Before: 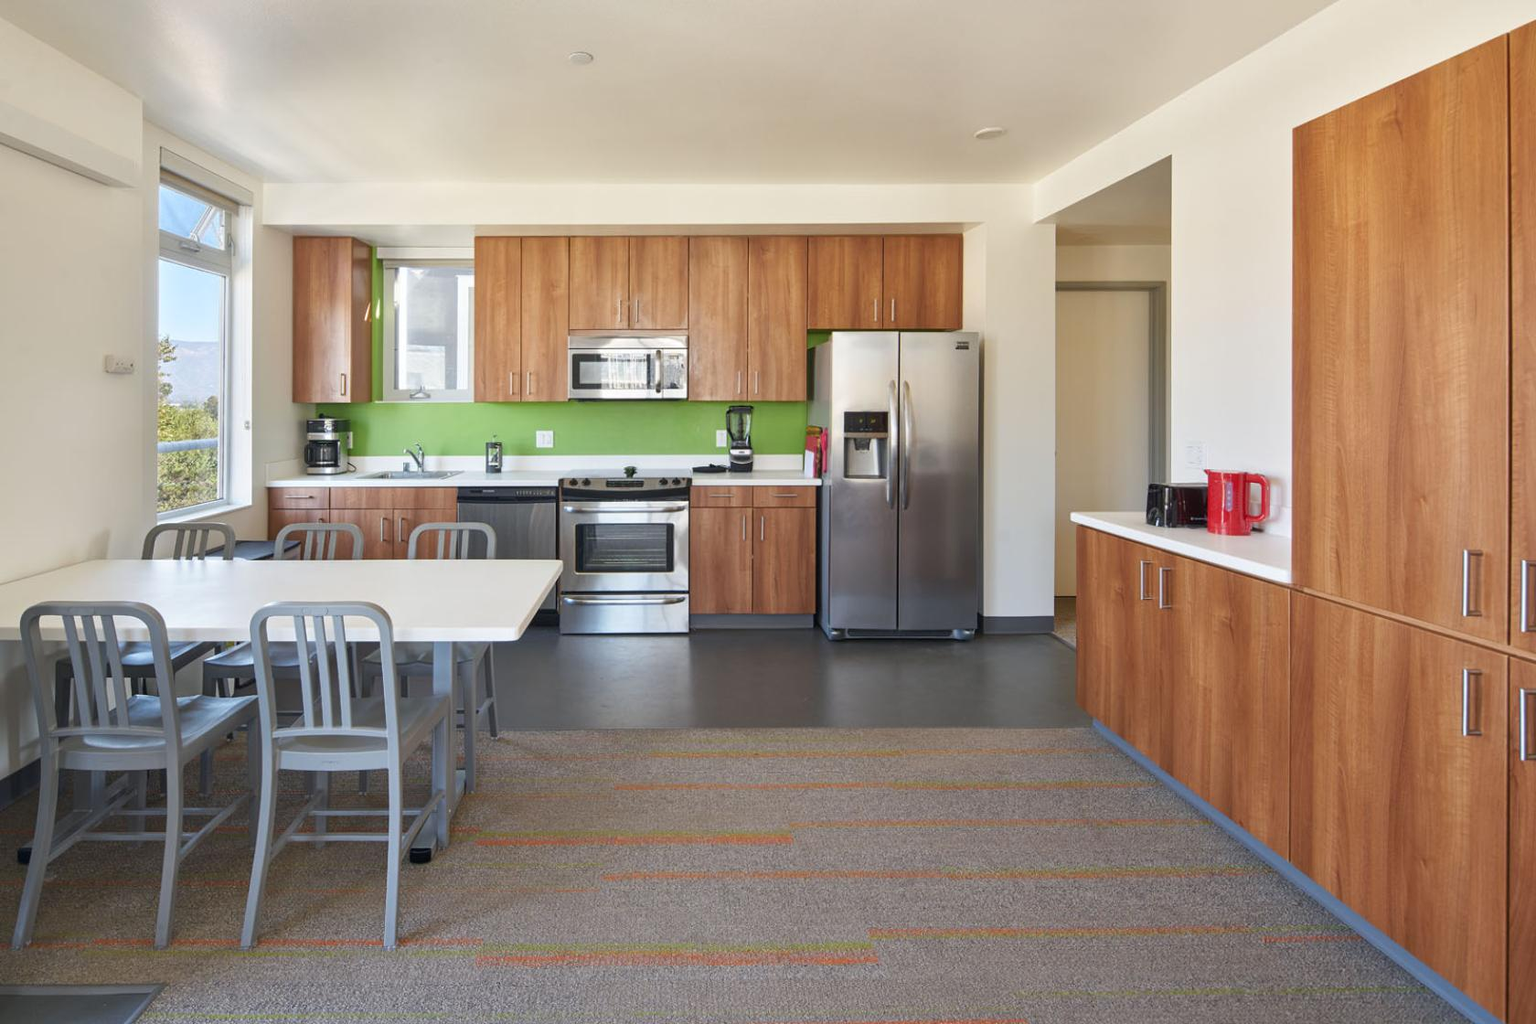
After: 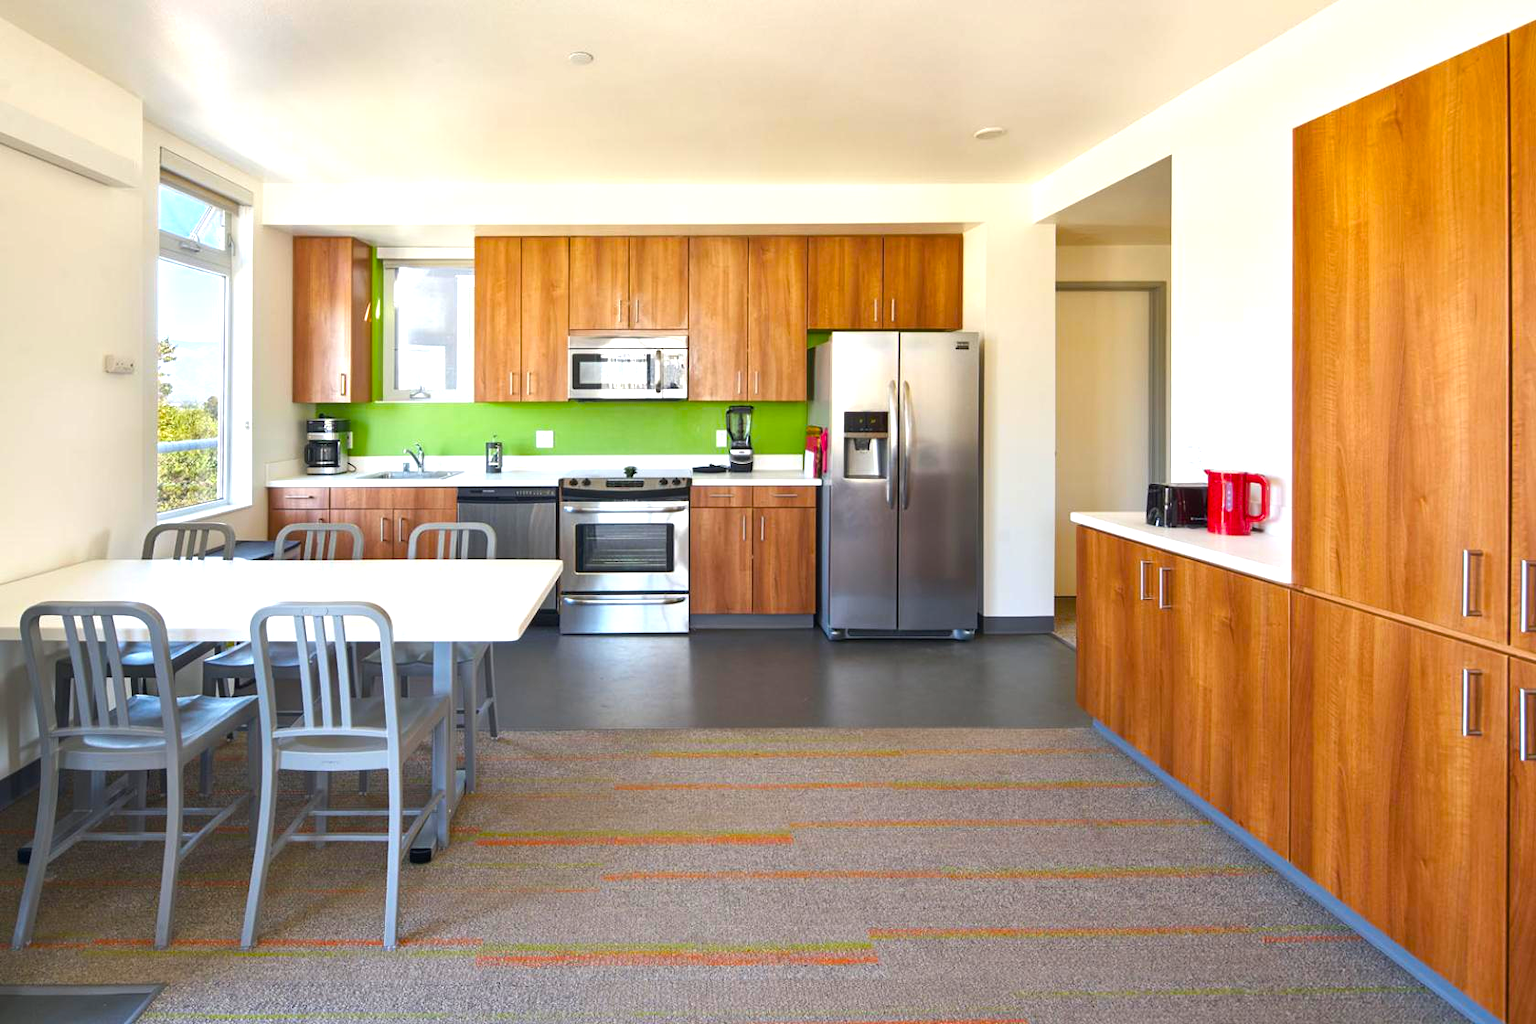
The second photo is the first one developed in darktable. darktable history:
exposure: exposure -0.04 EV, compensate exposure bias true, compensate highlight preservation false
color balance rgb: shadows lift › luminance -19.915%, perceptual saturation grading › global saturation 40.467%, perceptual brilliance grading › global brilliance 18.703%, global vibrance 9.505%
